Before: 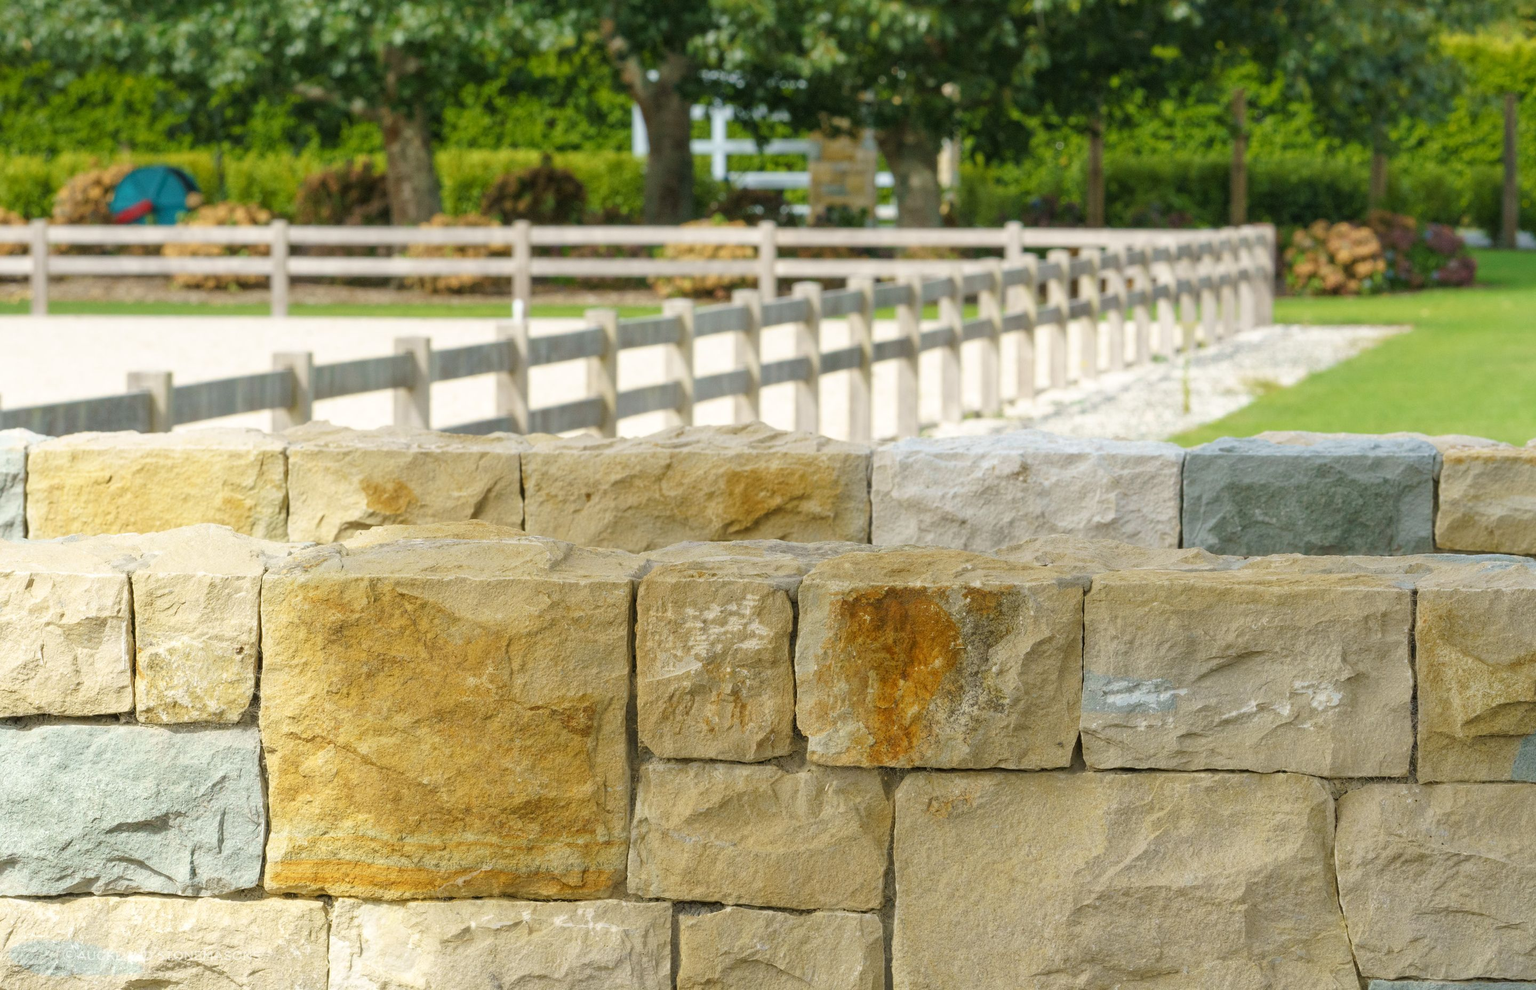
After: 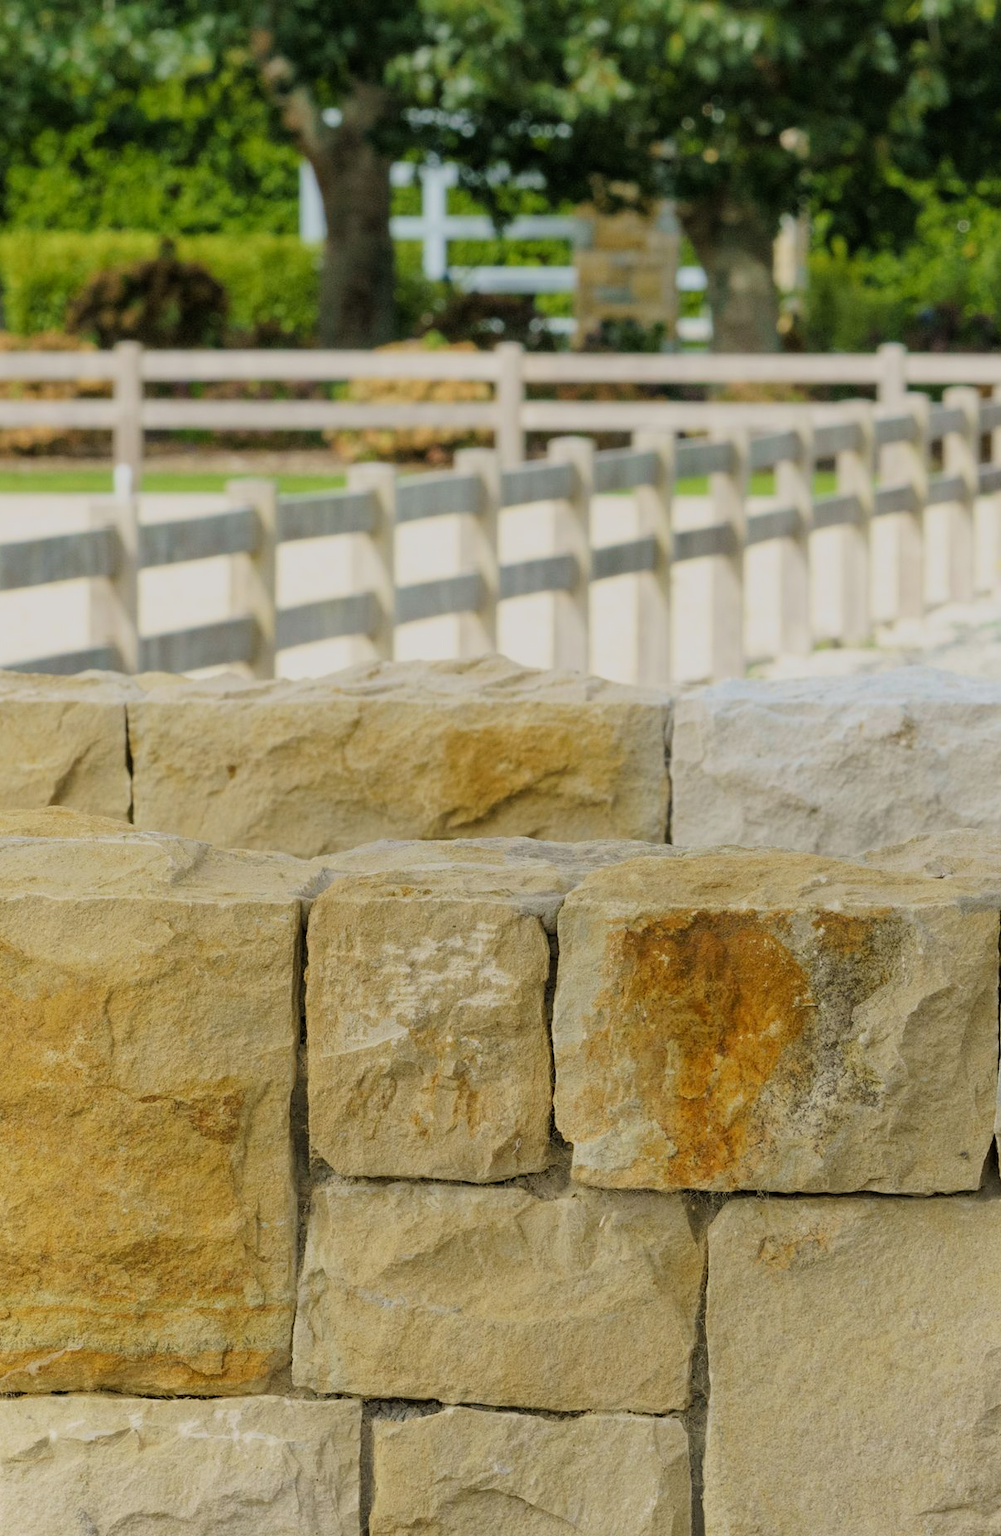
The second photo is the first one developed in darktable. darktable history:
crop: left 28.582%, right 29.381%
filmic rgb: black relative exposure -7.65 EV, white relative exposure 4.56 EV, hardness 3.61, color science v6 (2022)
